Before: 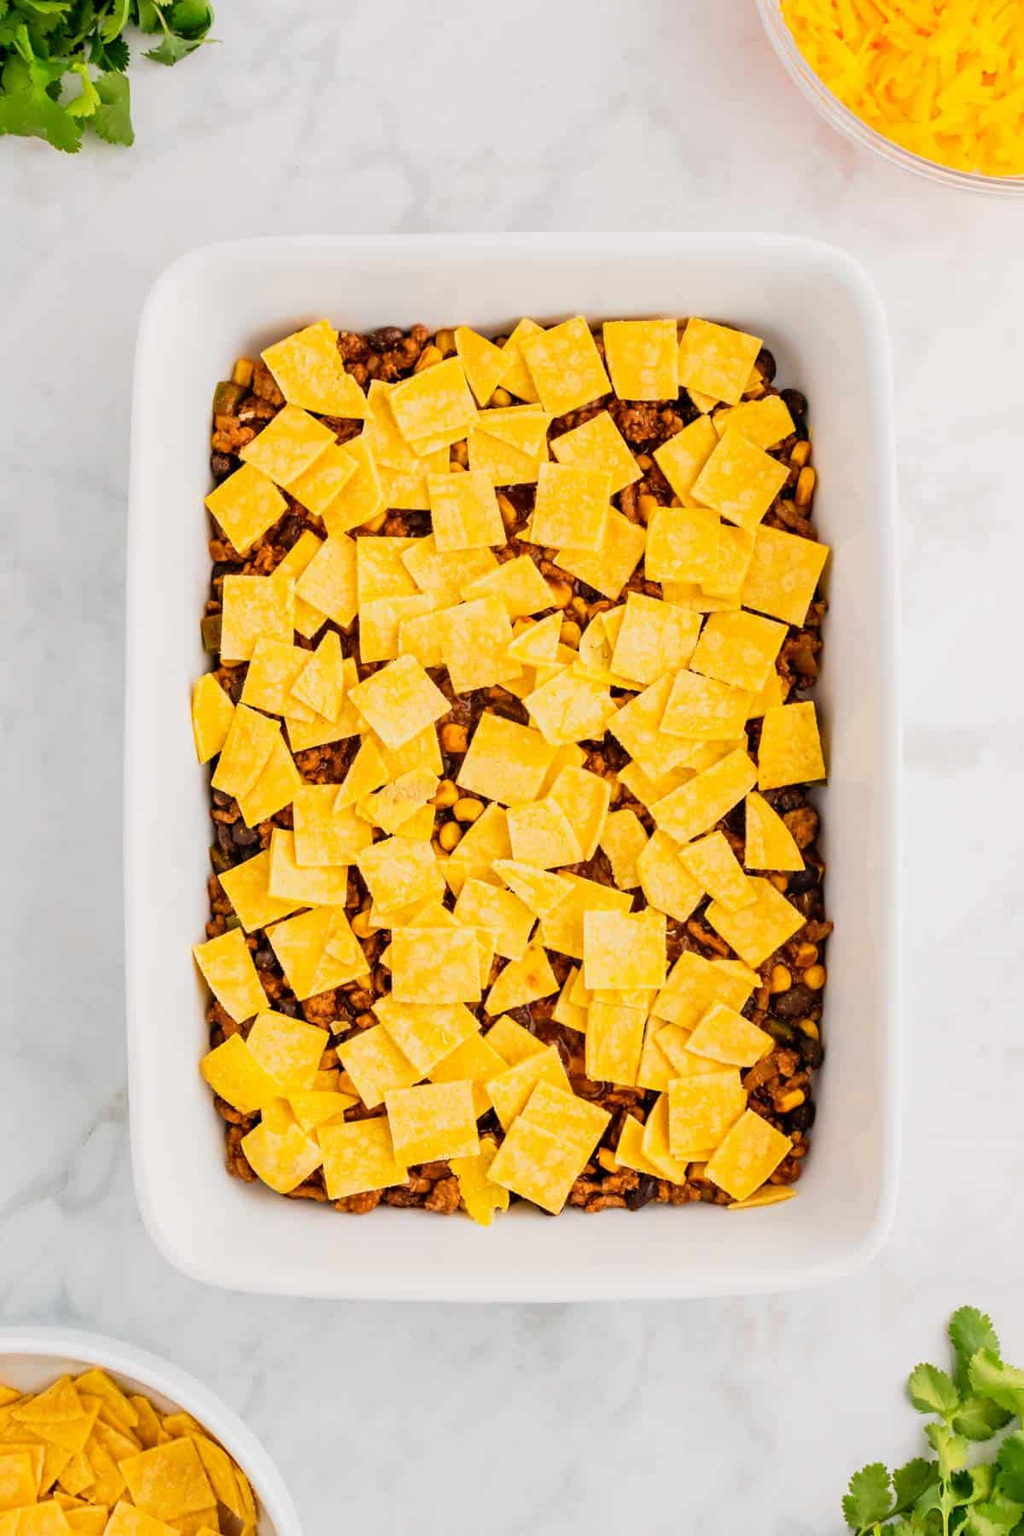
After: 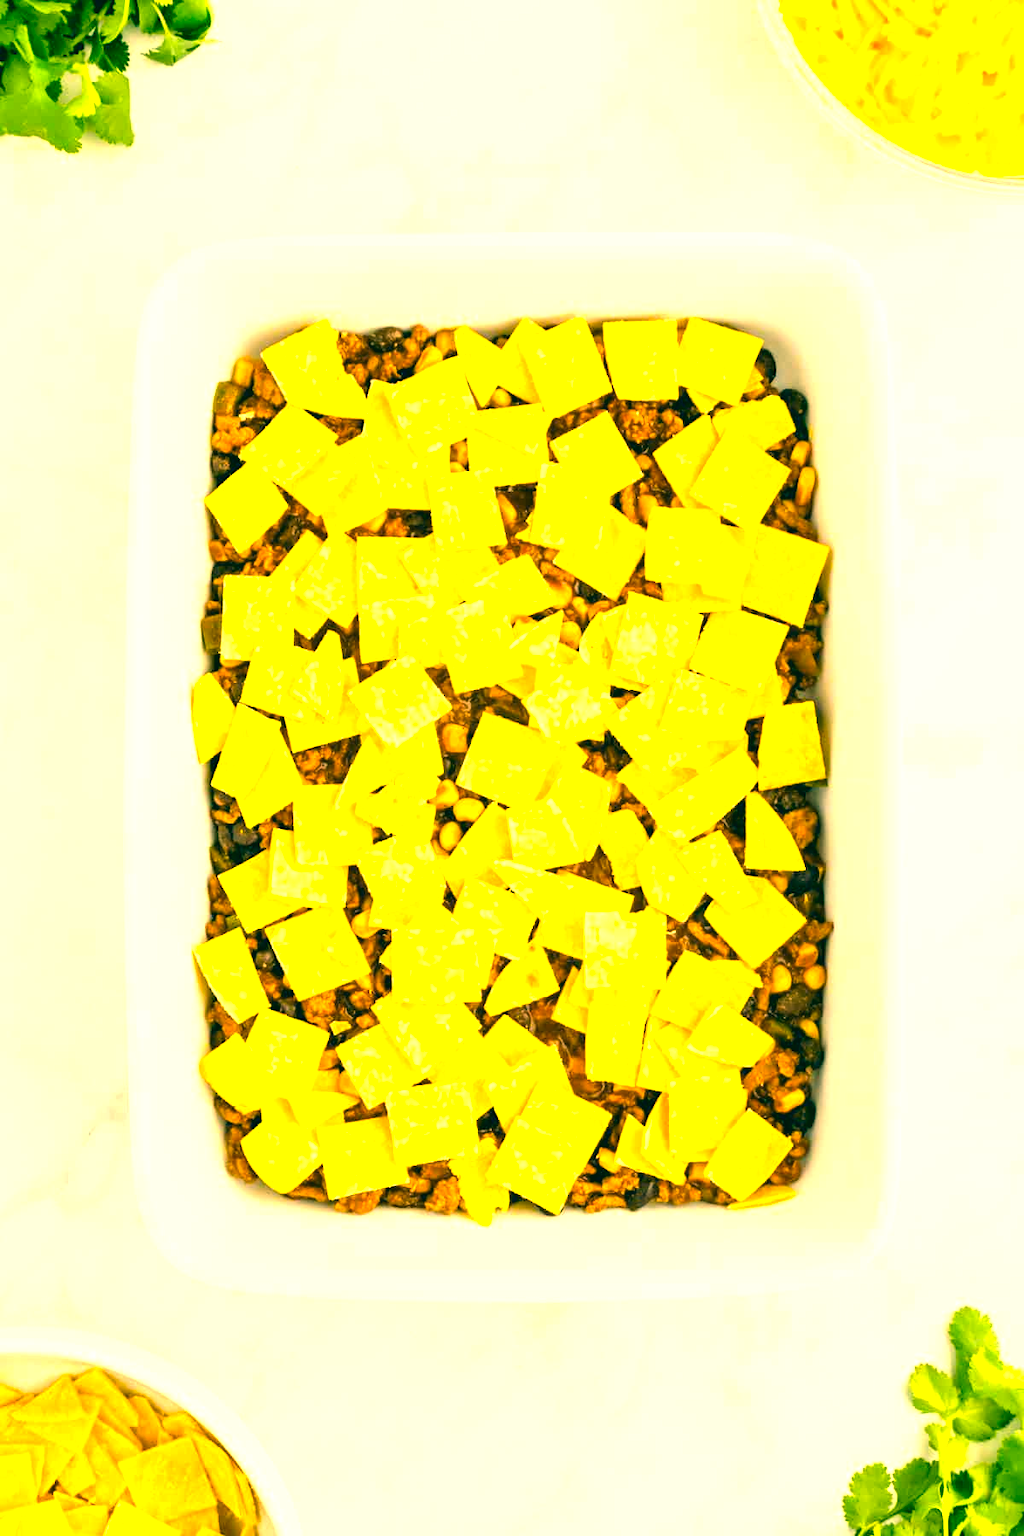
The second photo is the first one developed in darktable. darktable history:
color correction: highlights a* 2, highlights b* 34.48, shadows a* -36.93, shadows b* -5.82
exposure: black level correction 0, exposure 1.199 EV, compensate highlight preservation false
